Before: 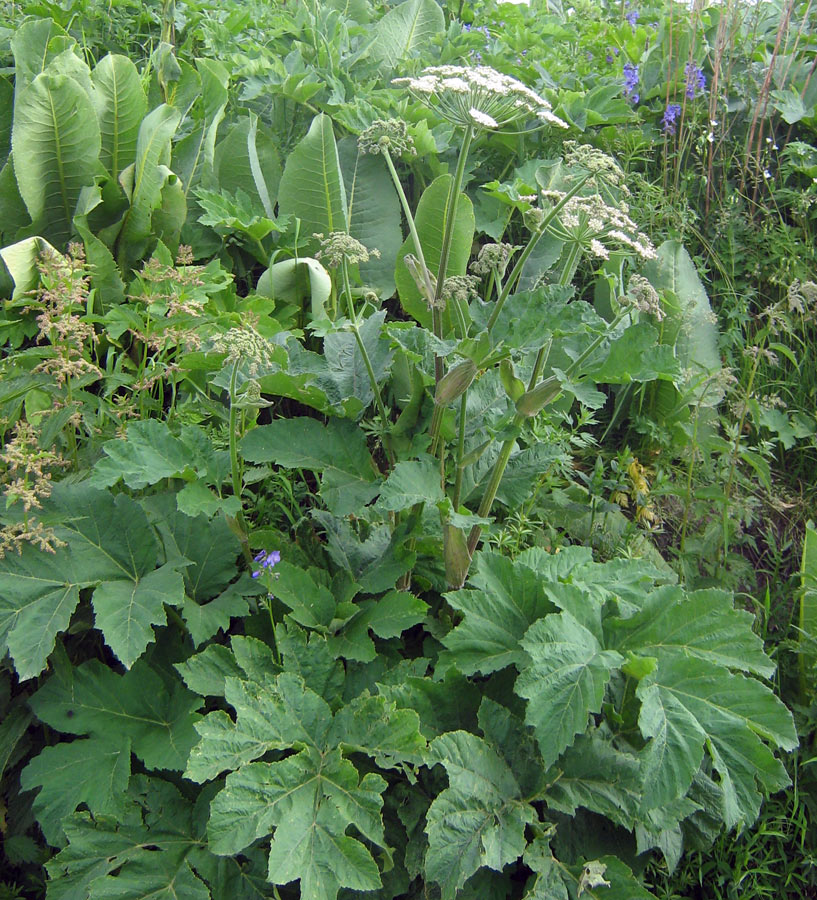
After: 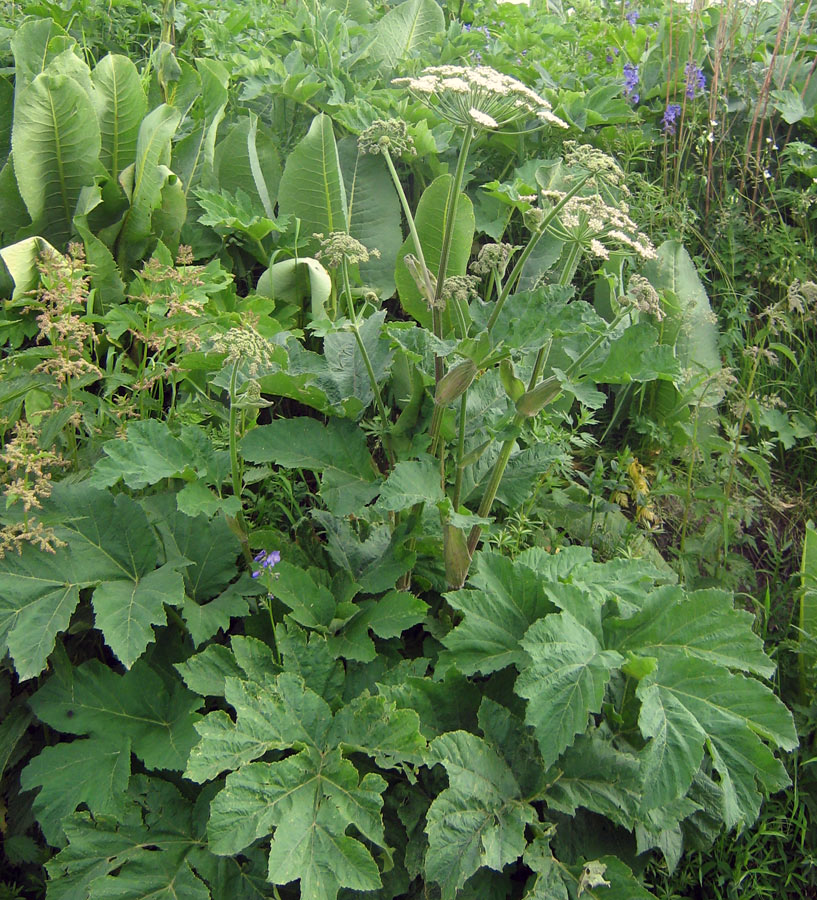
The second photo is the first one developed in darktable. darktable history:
white balance: red 1.029, blue 0.92
color balance rgb: perceptual saturation grading › global saturation -1%
